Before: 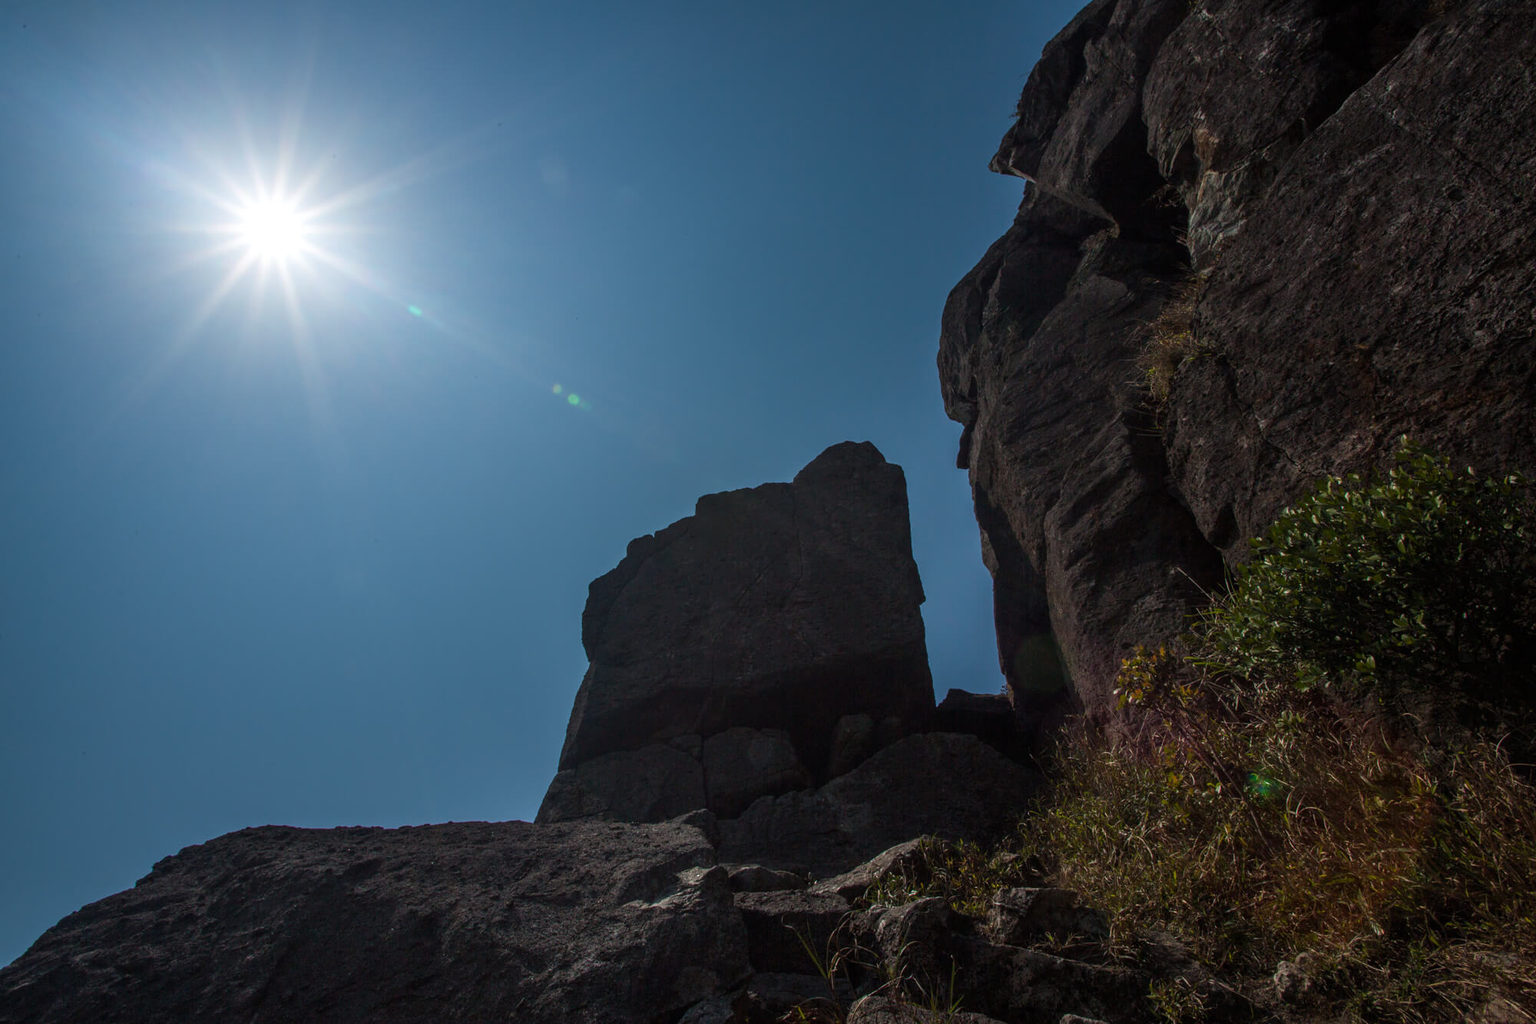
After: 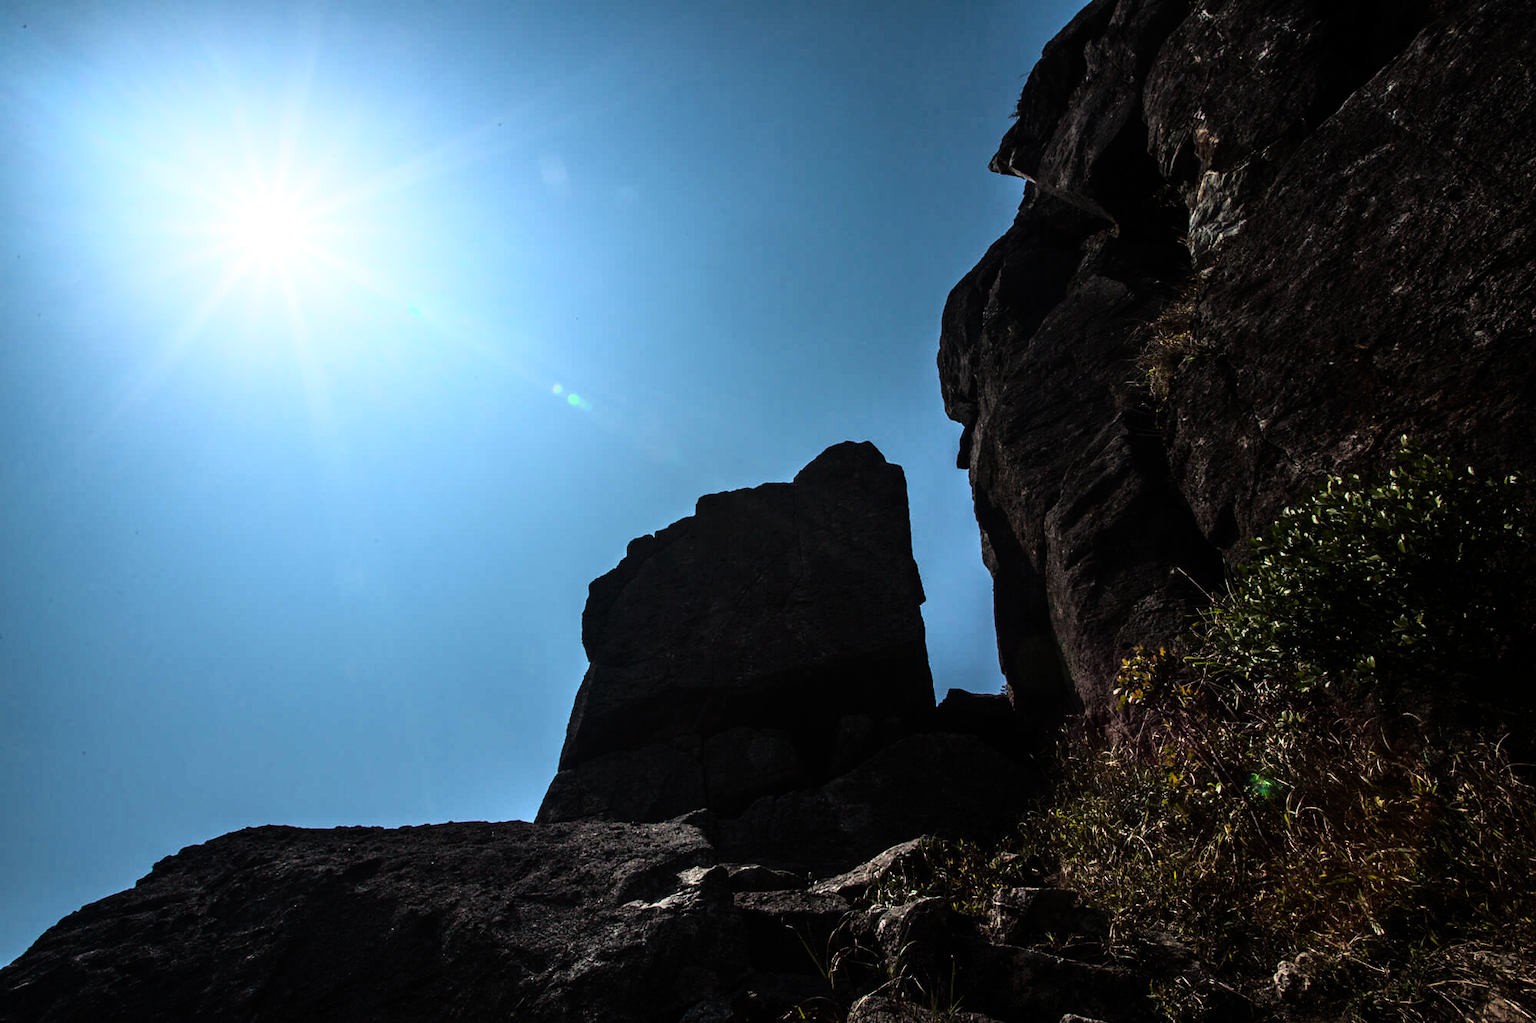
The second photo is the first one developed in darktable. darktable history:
rgb curve: curves: ch0 [(0, 0) (0.21, 0.15) (0.24, 0.21) (0.5, 0.75) (0.75, 0.96) (0.89, 0.99) (1, 1)]; ch1 [(0, 0.02) (0.21, 0.13) (0.25, 0.2) (0.5, 0.67) (0.75, 0.9) (0.89, 0.97) (1, 1)]; ch2 [(0, 0.02) (0.21, 0.13) (0.25, 0.2) (0.5, 0.67) (0.75, 0.9) (0.89, 0.97) (1, 1)], compensate middle gray true
tone equalizer: on, module defaults
